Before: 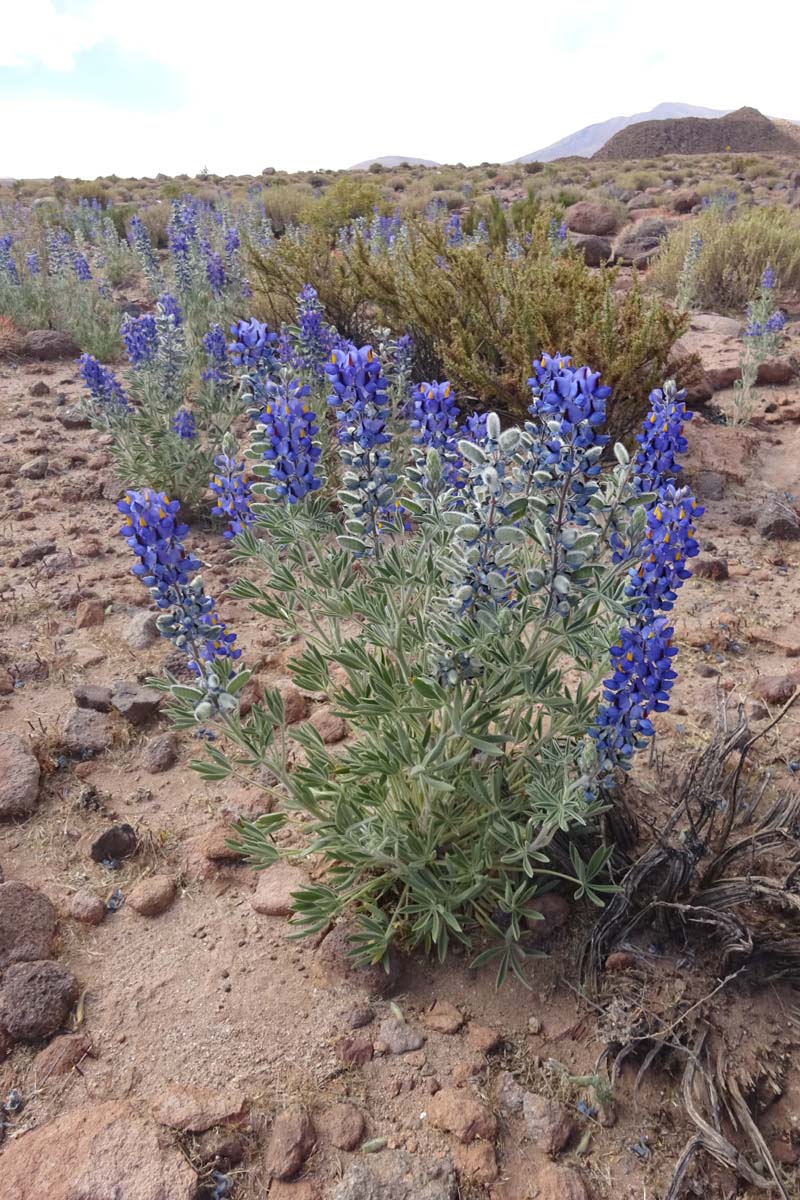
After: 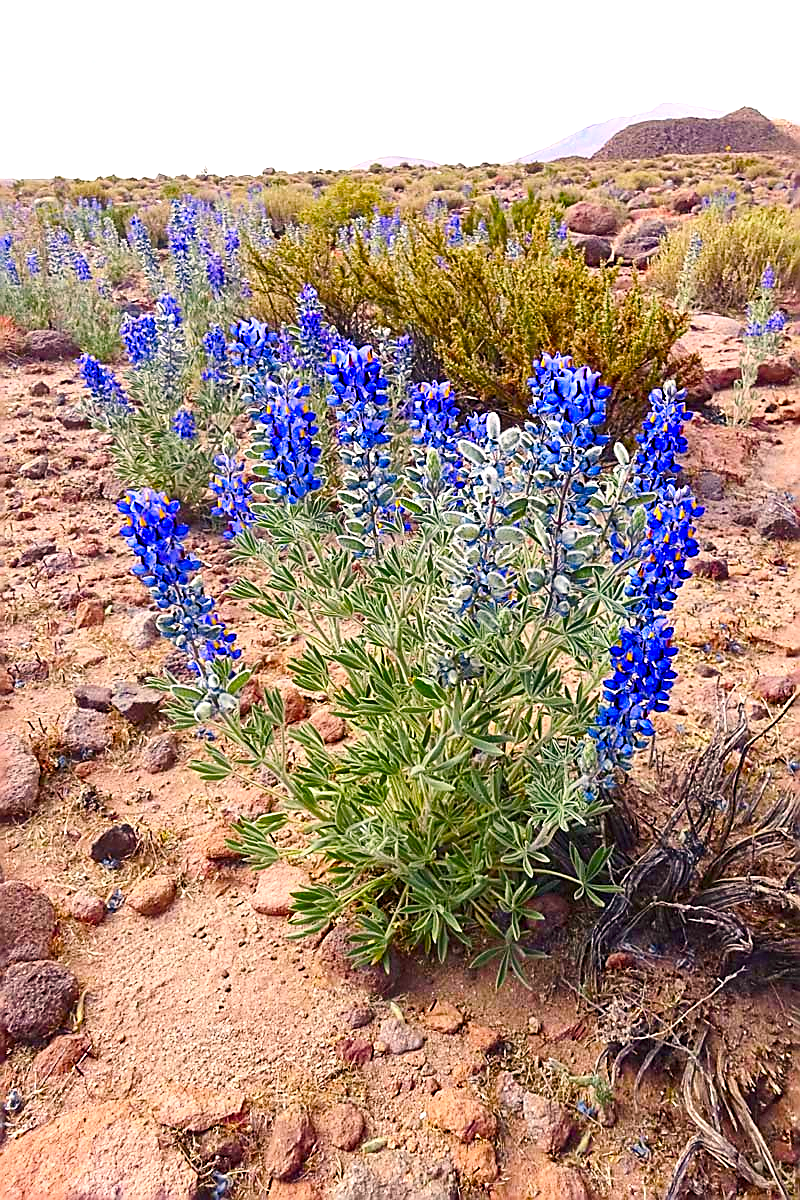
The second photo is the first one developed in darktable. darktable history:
contrast brightness saturation: contrast 0.17, saturation 0.32
sharpen: radius 1.676, amount 1.309
color balance rgb: highlights gain › chroma 1.739%, highlights gain › hue 55.89°, linear chroma grading › global chroma 15.539%, perceptual saturation grading › global saturation 23.399%, perceptual saturation grading › highlights -23.534%, perceptual saturation grading › mid-tones 23.938%, perceptual saturation grading › shadows 39.99%
exposure: exposure 0.517 EV, compensate highlight preservation false
